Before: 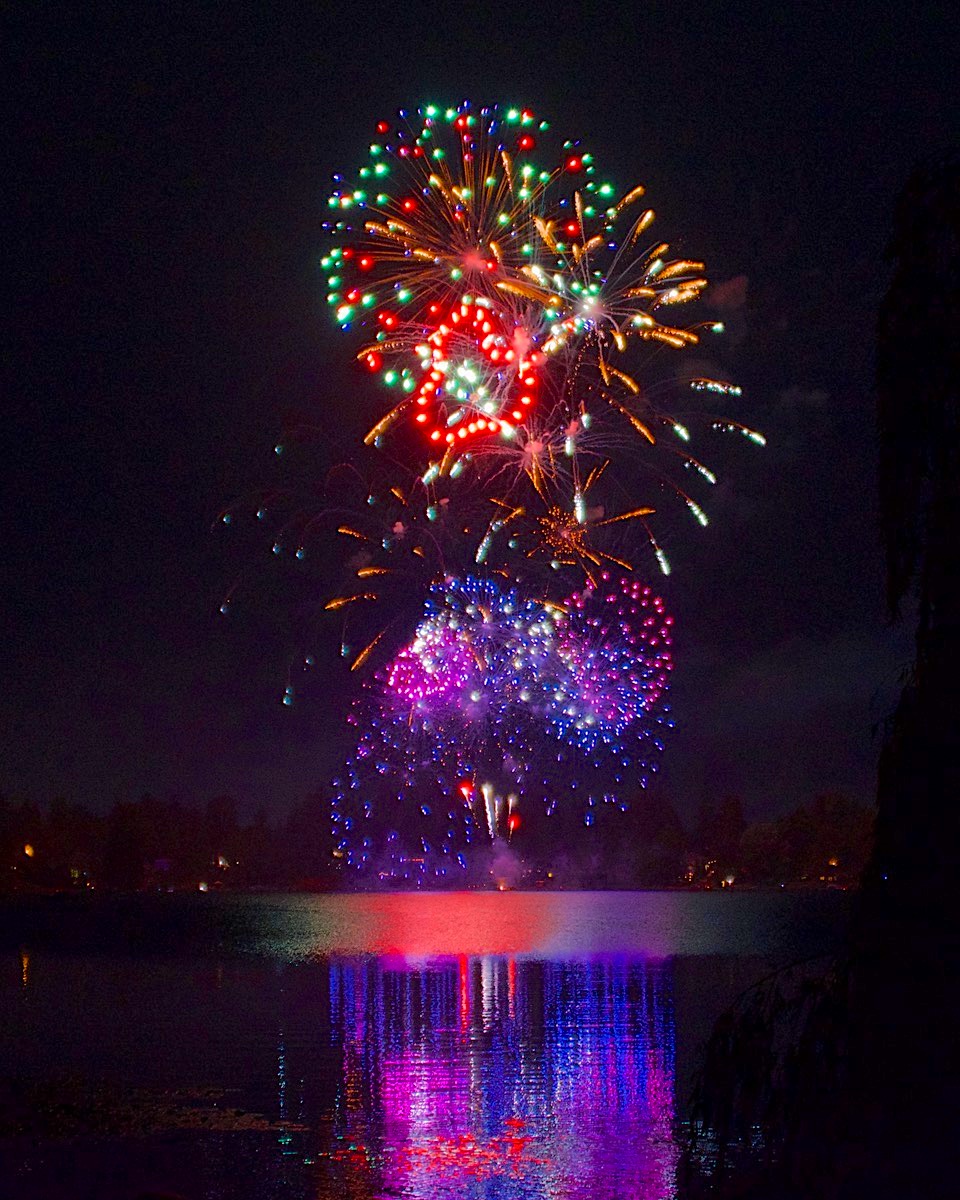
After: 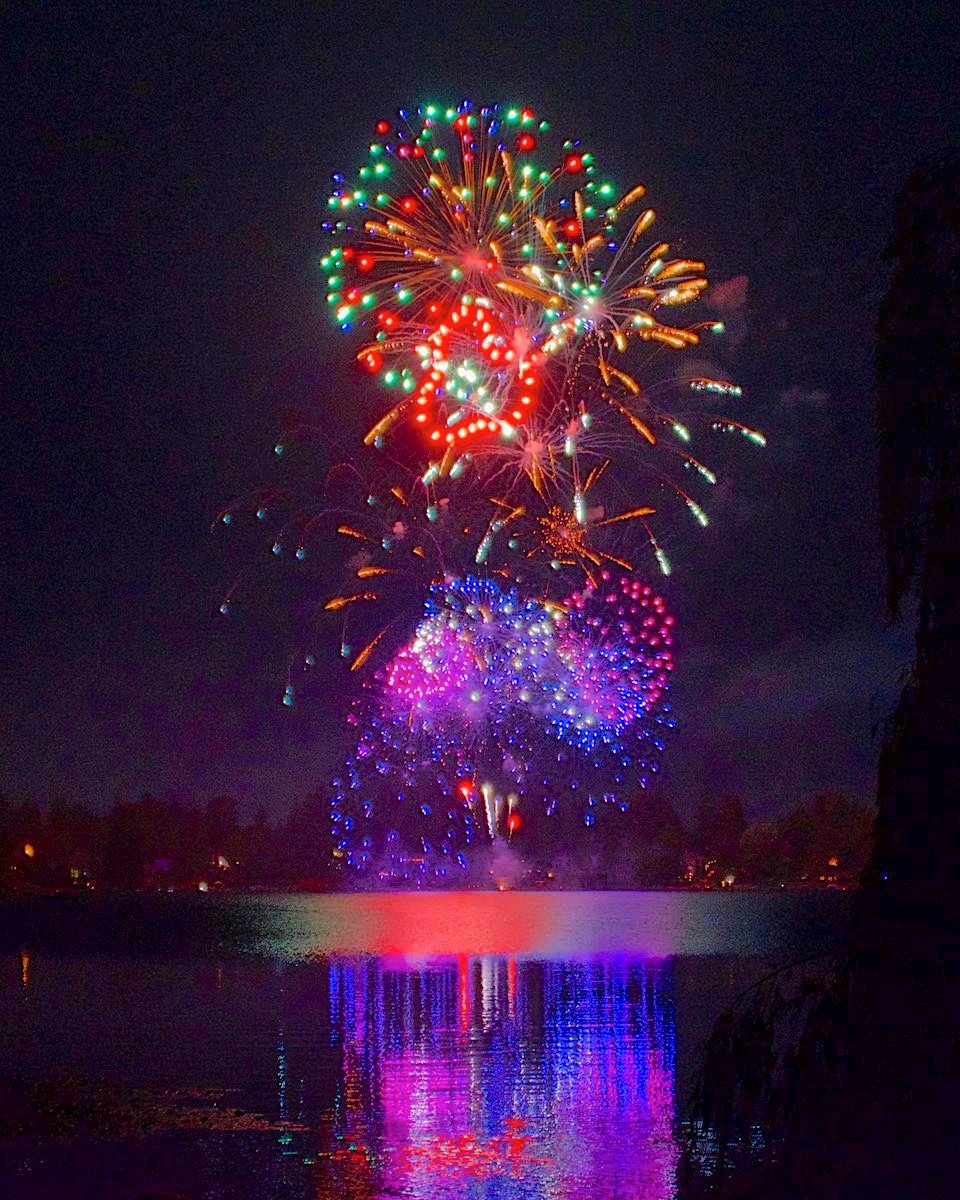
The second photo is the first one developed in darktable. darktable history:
bloom: size 40%
shadows and highlights: on, module defaults
